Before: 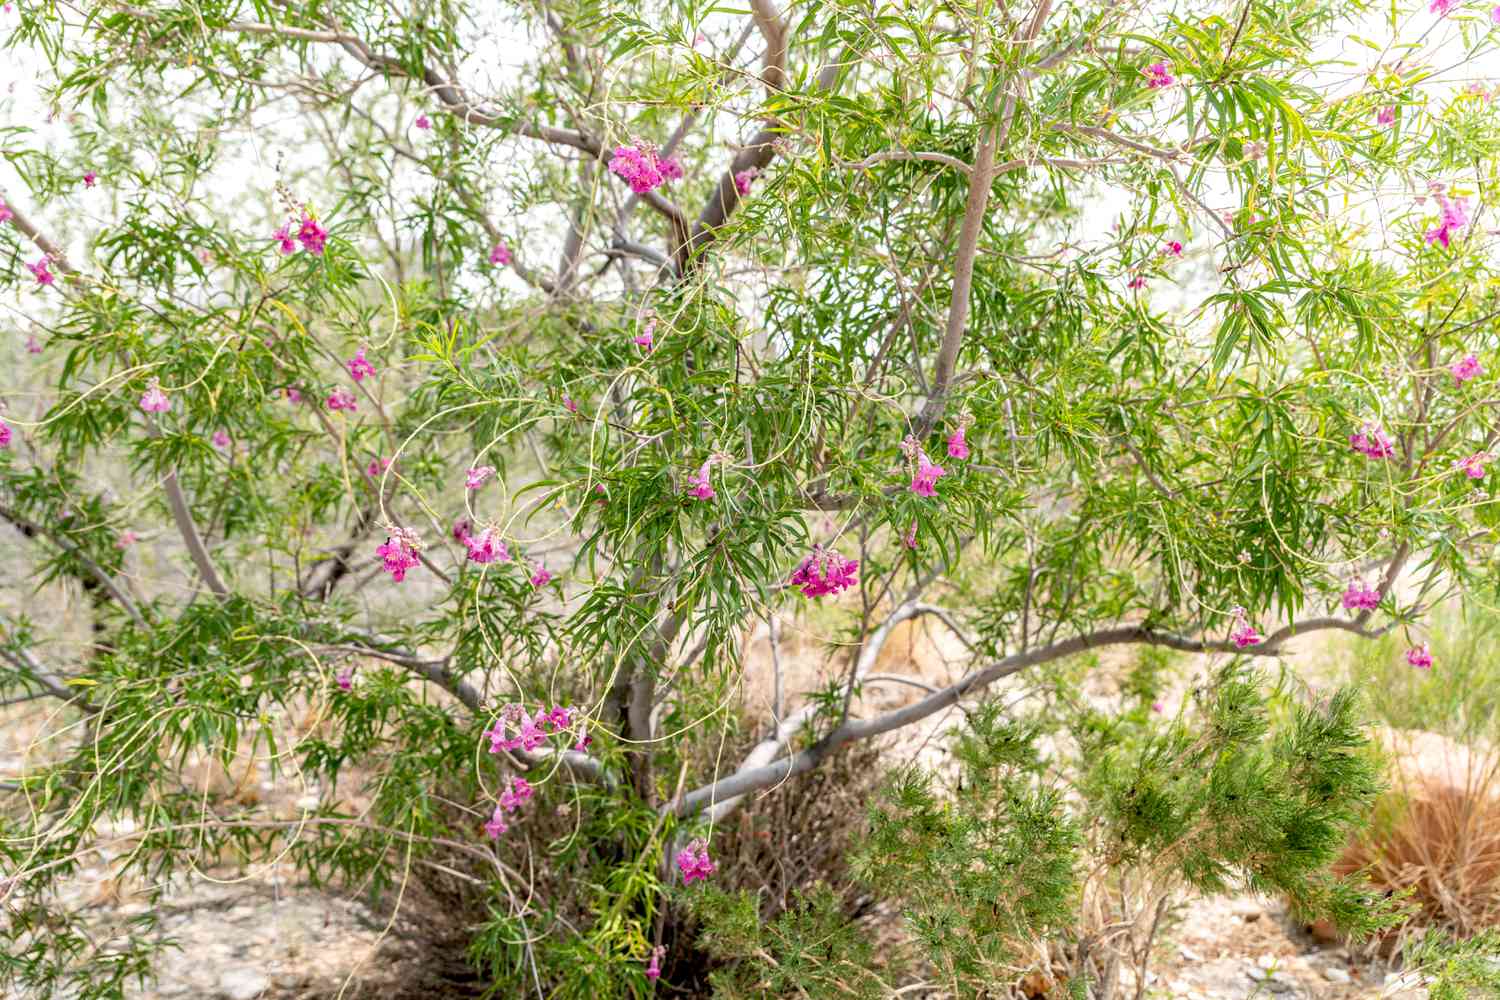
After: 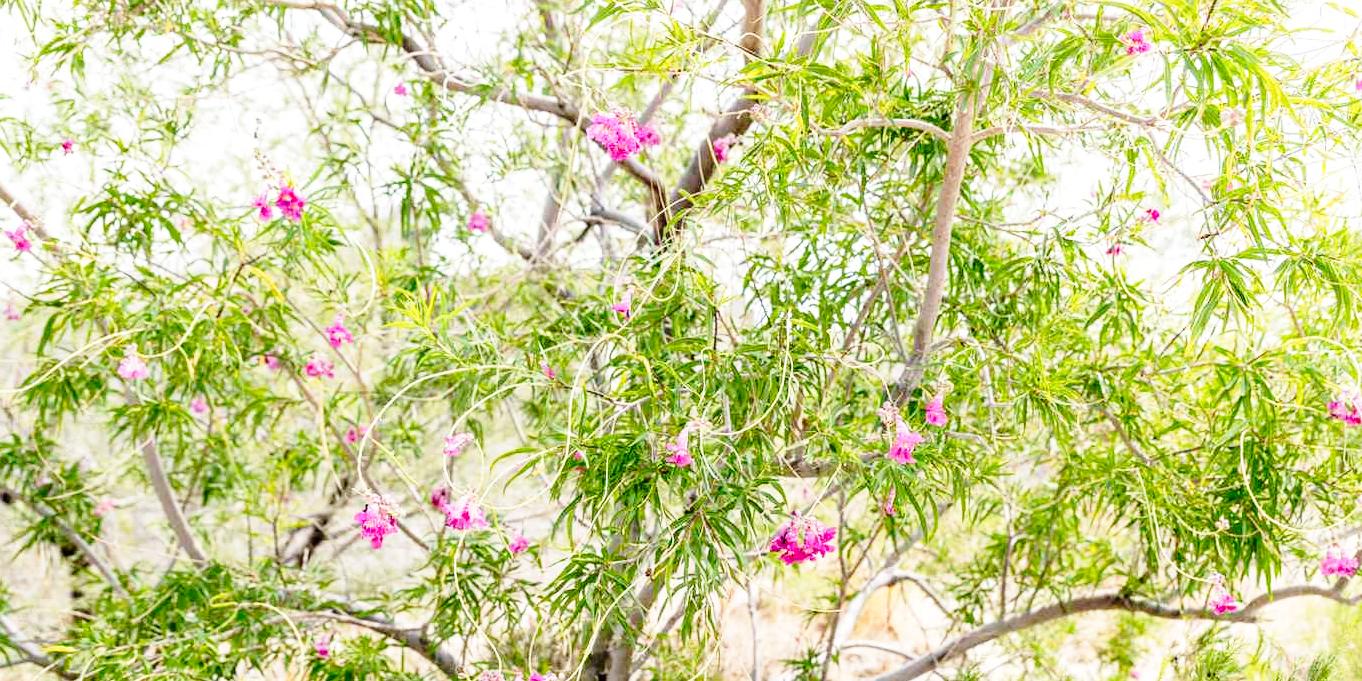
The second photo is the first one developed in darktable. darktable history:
crop: left 1.533%, top 3.386%, right 7.604%, bottom 28.463%
base curve: curves: ch0 [(0, 0) (0.028, 0.03) (0.121, 0.232) (0.46, 0.748) (0.859, 0.968) (1, 1)], preserve colors none
